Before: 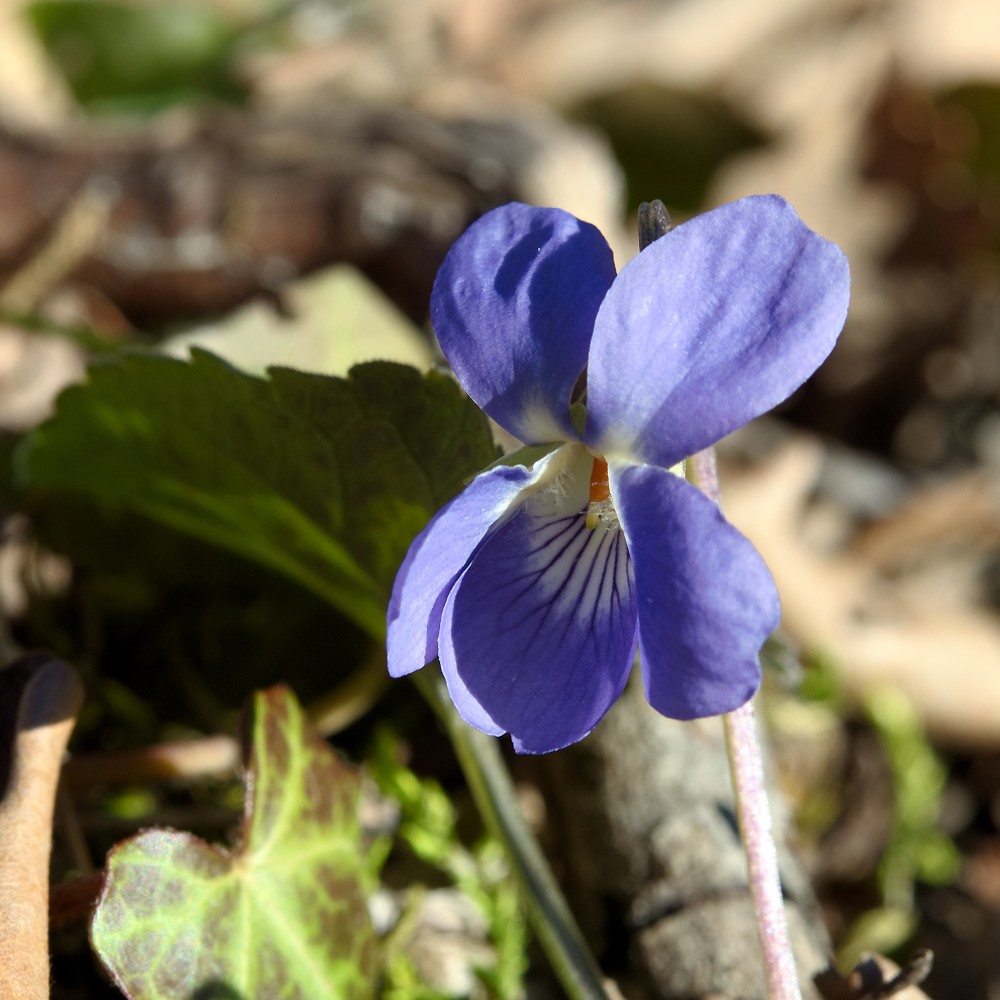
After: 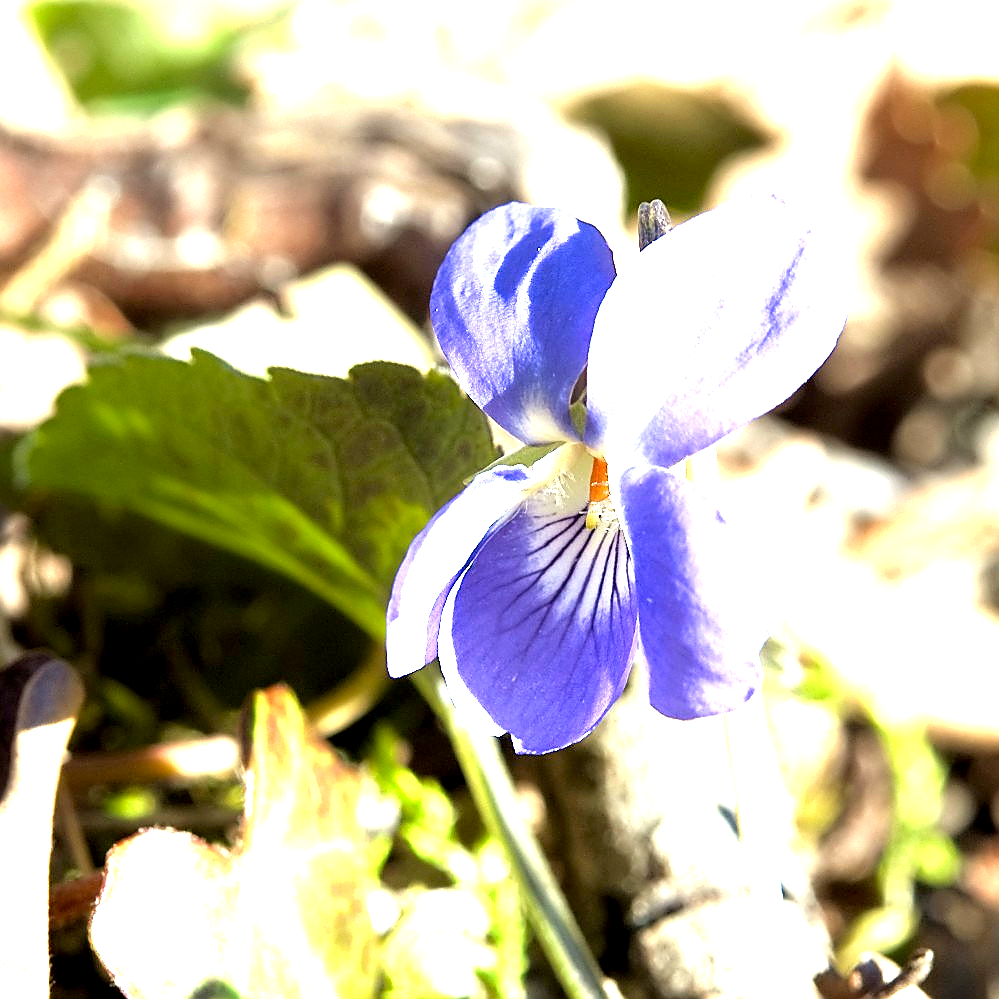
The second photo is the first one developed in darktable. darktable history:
sharpen: radius 1.383, amount 1.236, threshold 0.833
exposure: black level correction 0.001, exposure 2.001 EV, compensate highlight preservation false
tone equalizer: -8 EV -0.409 EV, -7 EV -0.356 EV, -6 EV -0.312 EV, -5 EV -0.259 EV, -3 EV 0.254 EV, -2 EV 0.353 EV, -1 EV 0.369 EV, +0 EV 0.446 EV
crop: left 0.046%
